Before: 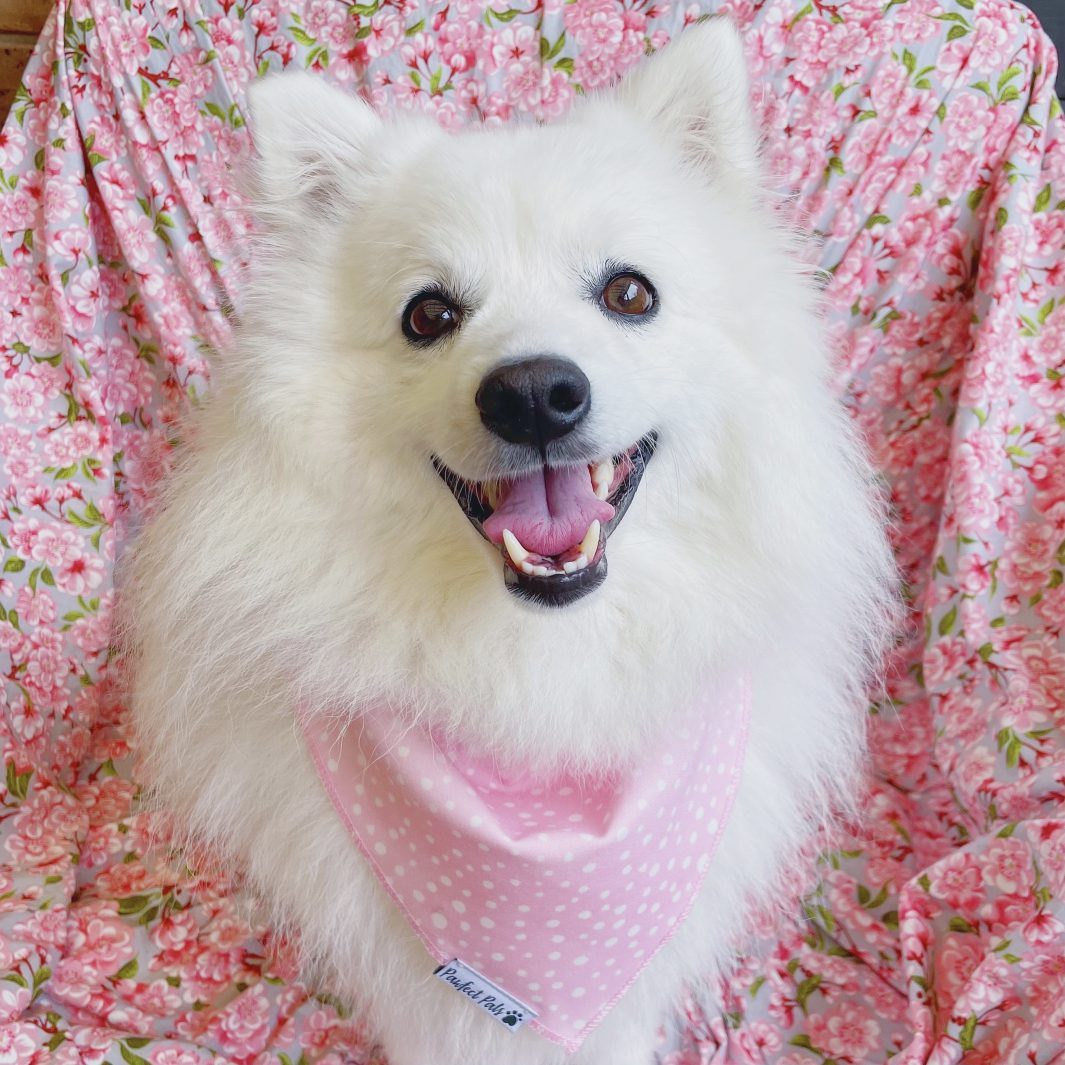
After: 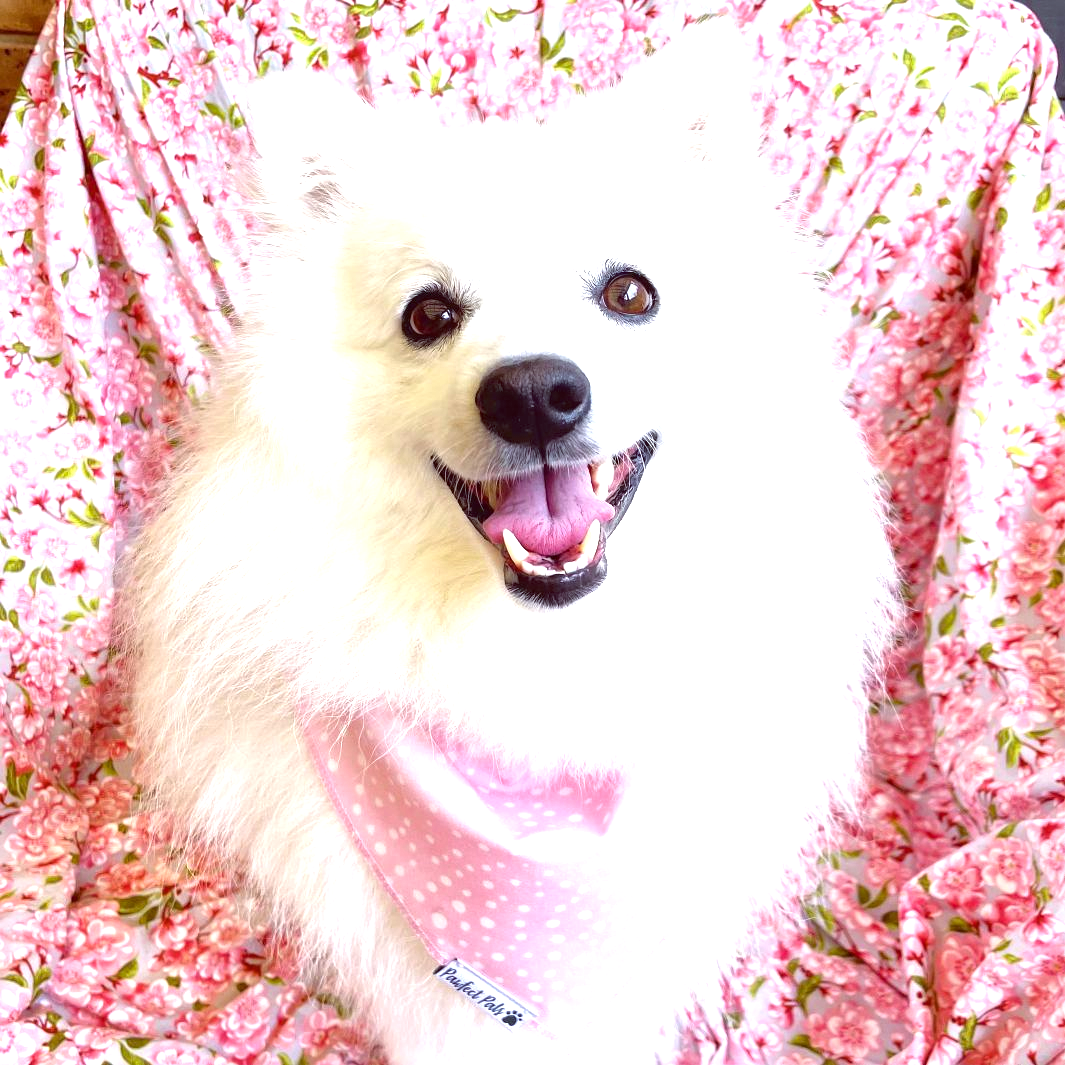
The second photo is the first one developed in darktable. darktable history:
color balance rgb: global offset › luminance -0.222%, global offset › chroma 0.264%, perceptual saturation grading › global saturation 0.541%, global vibrance 25.128%, contrast 20.342%
exposure: black level correction 0, exposure 0.701 EV, compensate exposure bias true, compensate highlight preservation false
local contrast: mode bilateral grid, contrast 20, coarseness 50, detail 119%, midtone range 0.2
